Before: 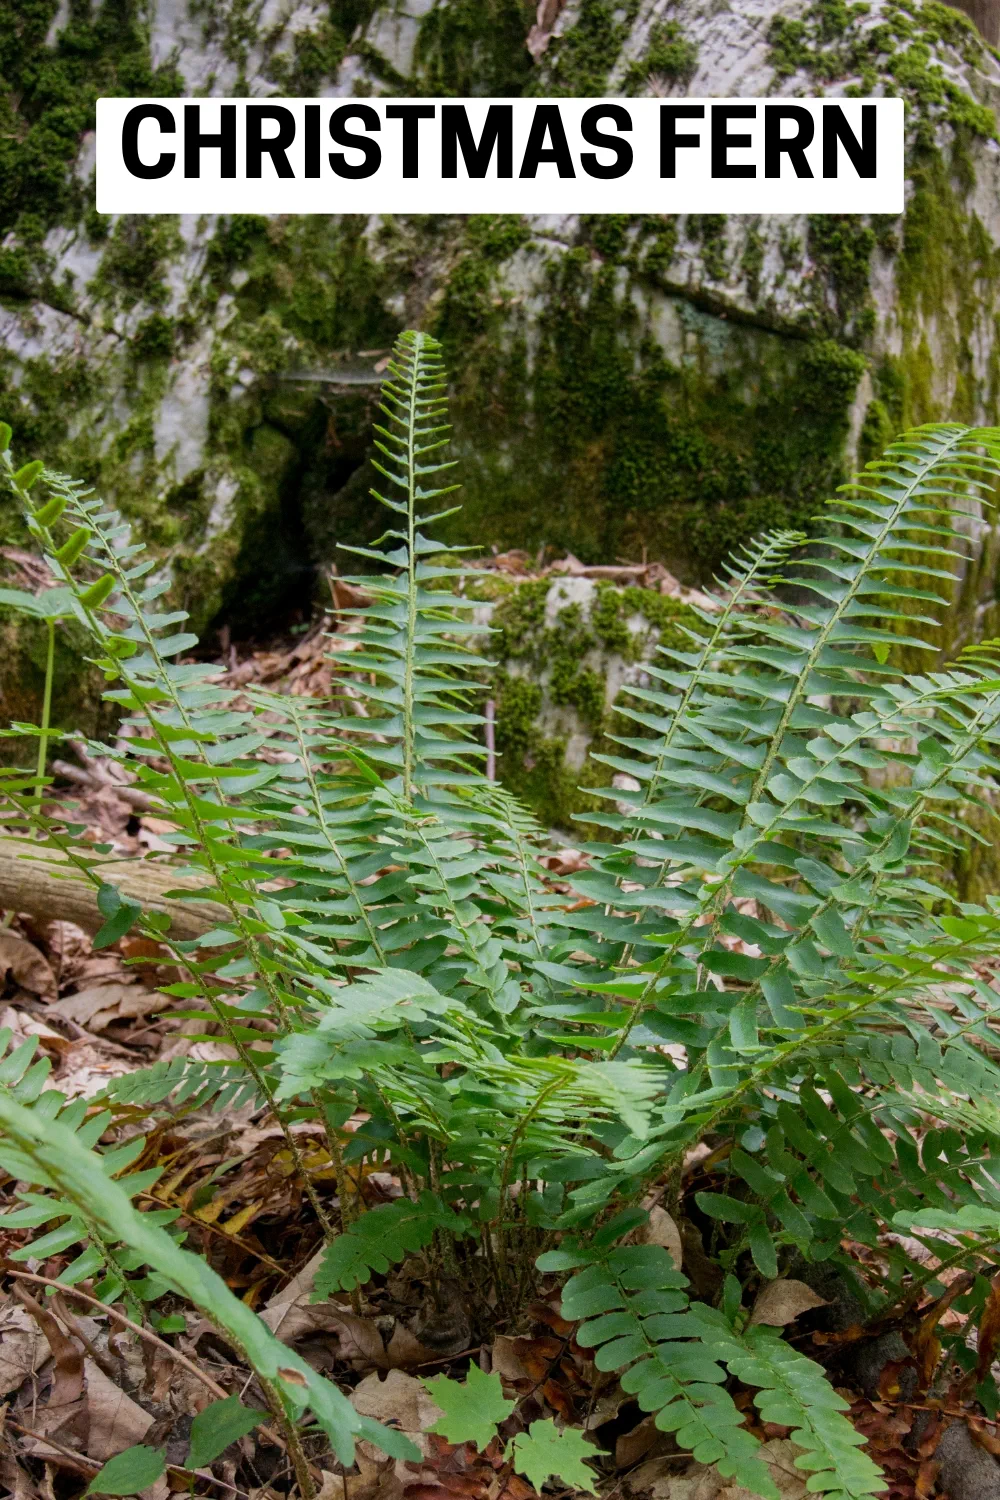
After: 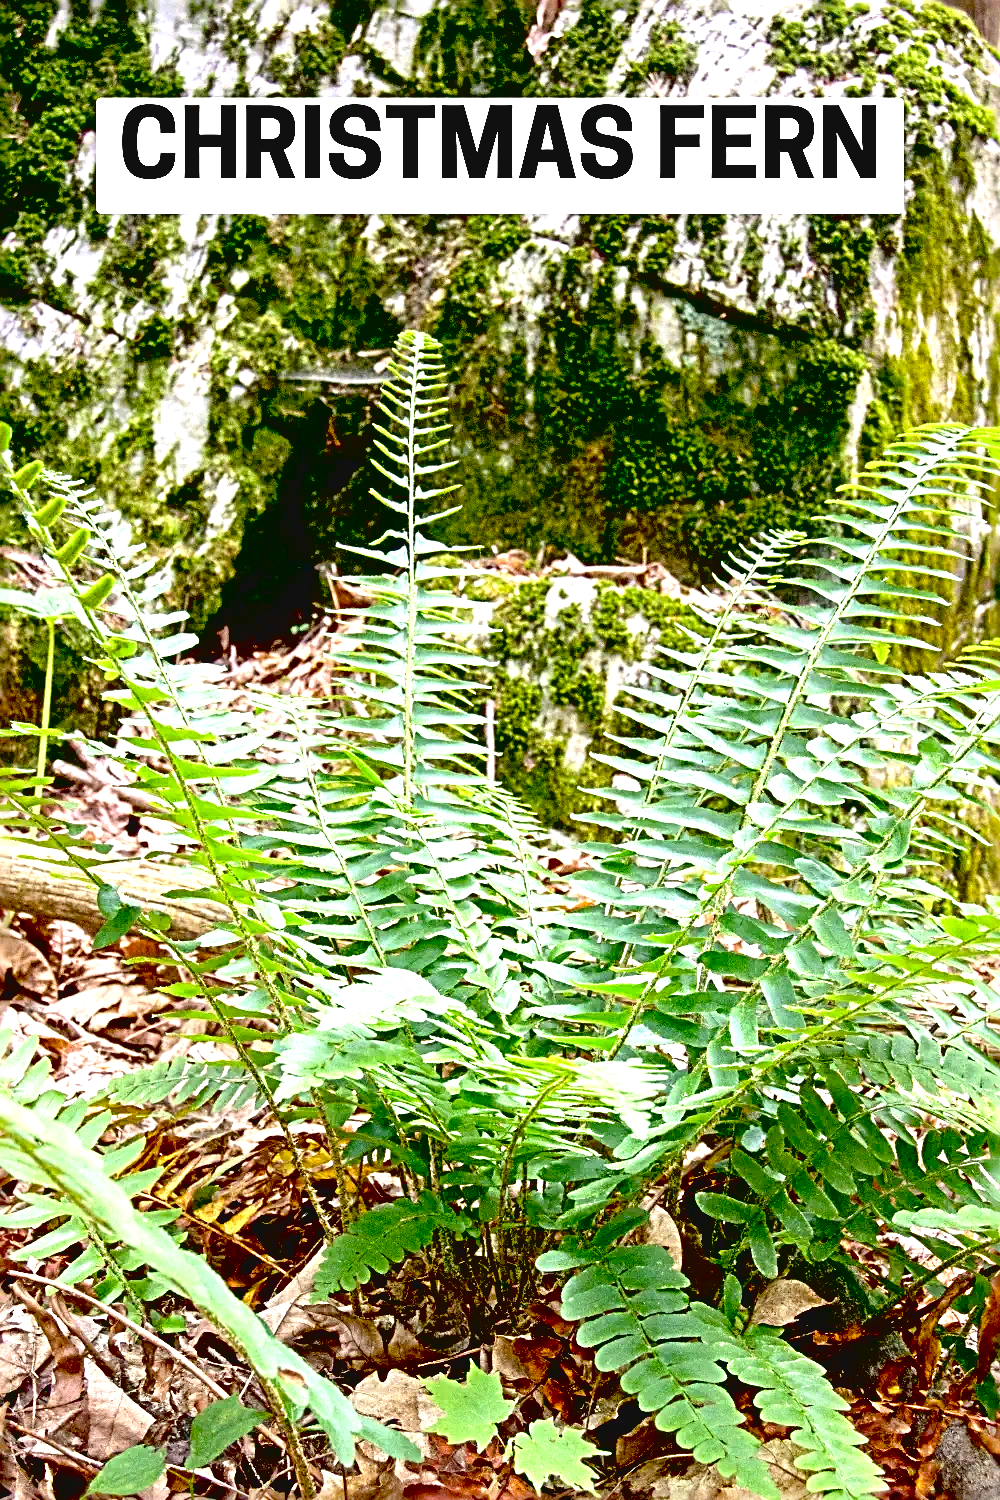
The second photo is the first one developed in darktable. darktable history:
contrast brightness saturation: contrast -0.094, saturation -0.094
exposure: black level correction 0.015, exposure 1.777 EV, compensate exposure bias true, compensate highlight preservation false
sharpen: radius 3.644, amount 0.945
